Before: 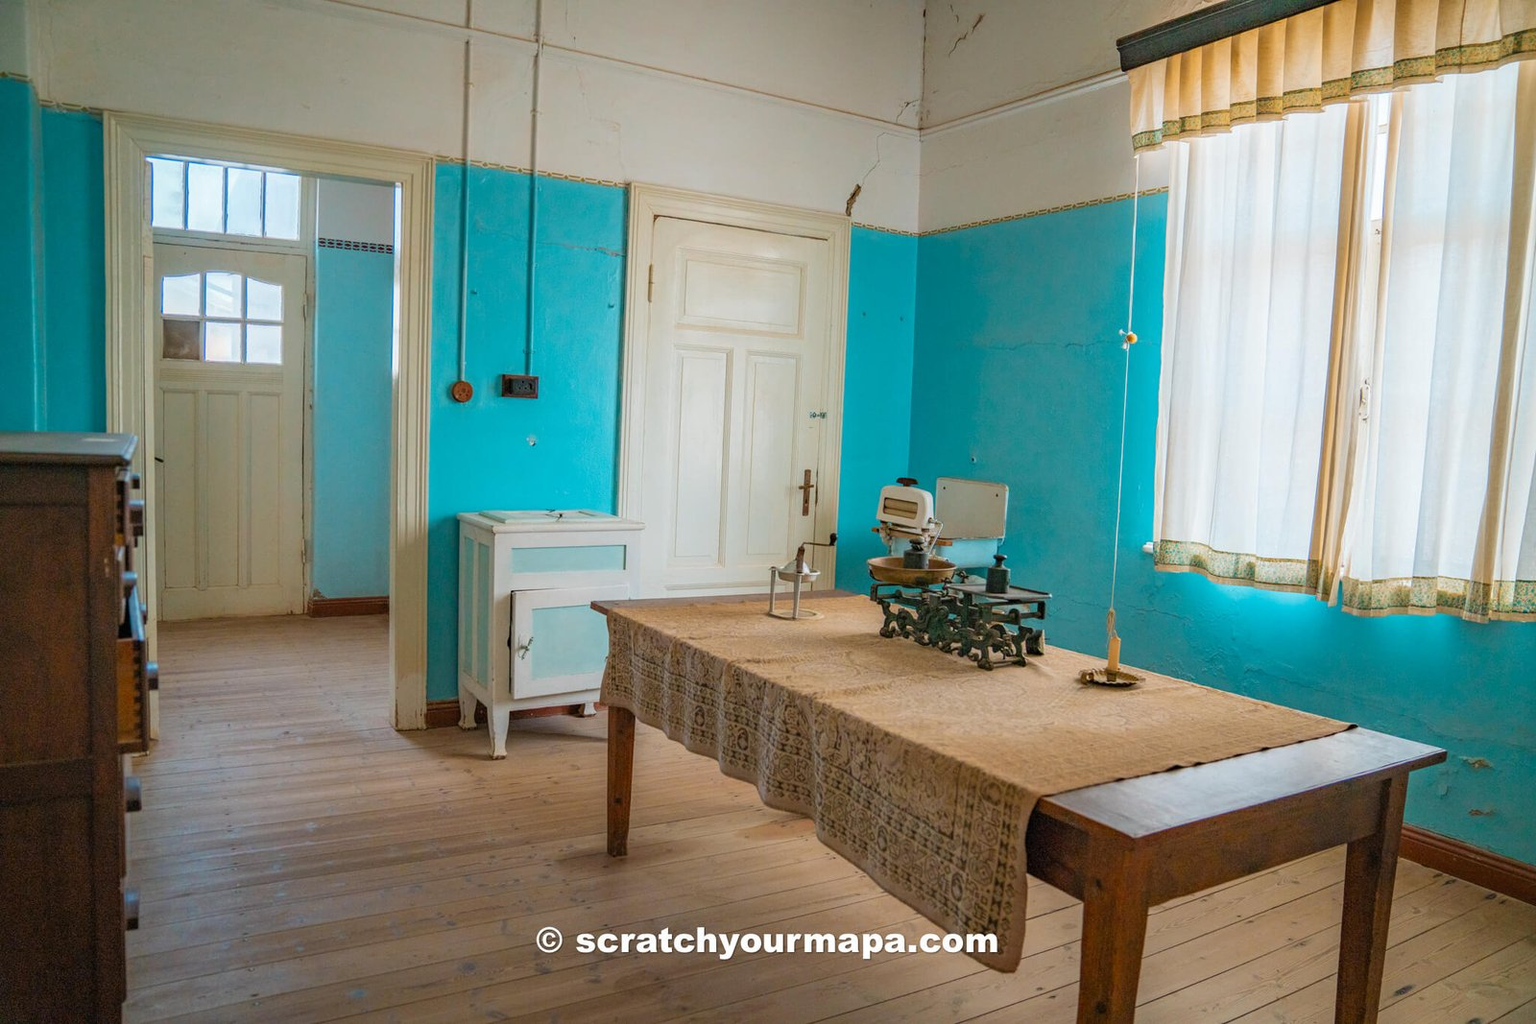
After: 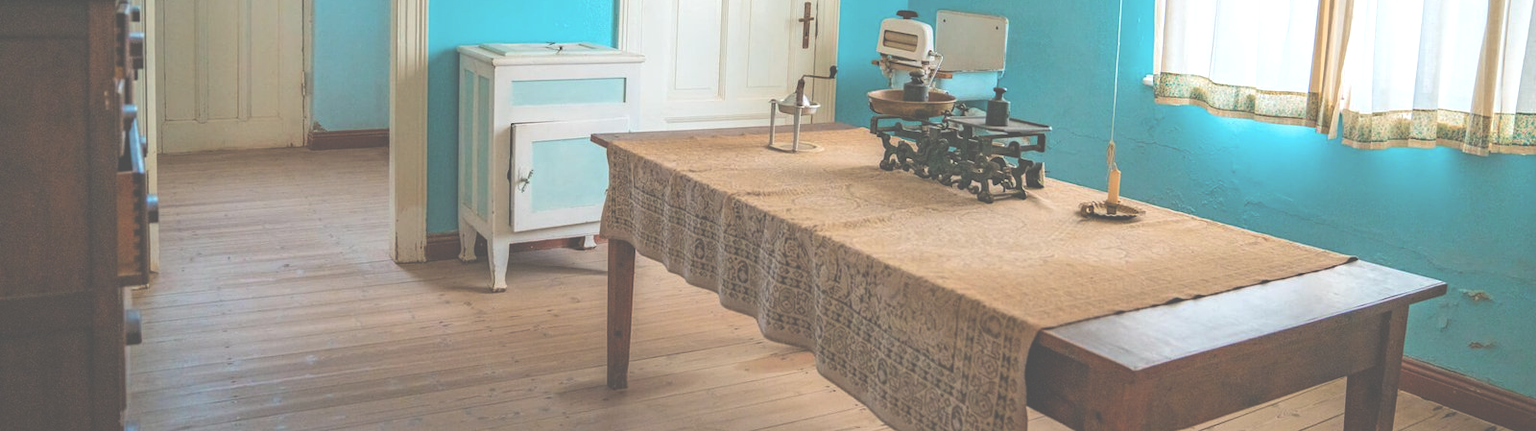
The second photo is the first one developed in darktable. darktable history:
exposure: black level correction -0.086
crop: top 45.667%, bottom 12.18%
tone equalizer: -8 EV -0.43 EV, -7 EV -0.376 EV, -6 EV -0.326 EV, -5 EV -0.202 EV, -3 EV 0.254 EV, -2 EV 0.35 EV, -1 EV 0.385 EV, +0 EV 0.443 EV, edges refinement/feathering 500, mask exposure compensation -1.57 EV, preserve details no
